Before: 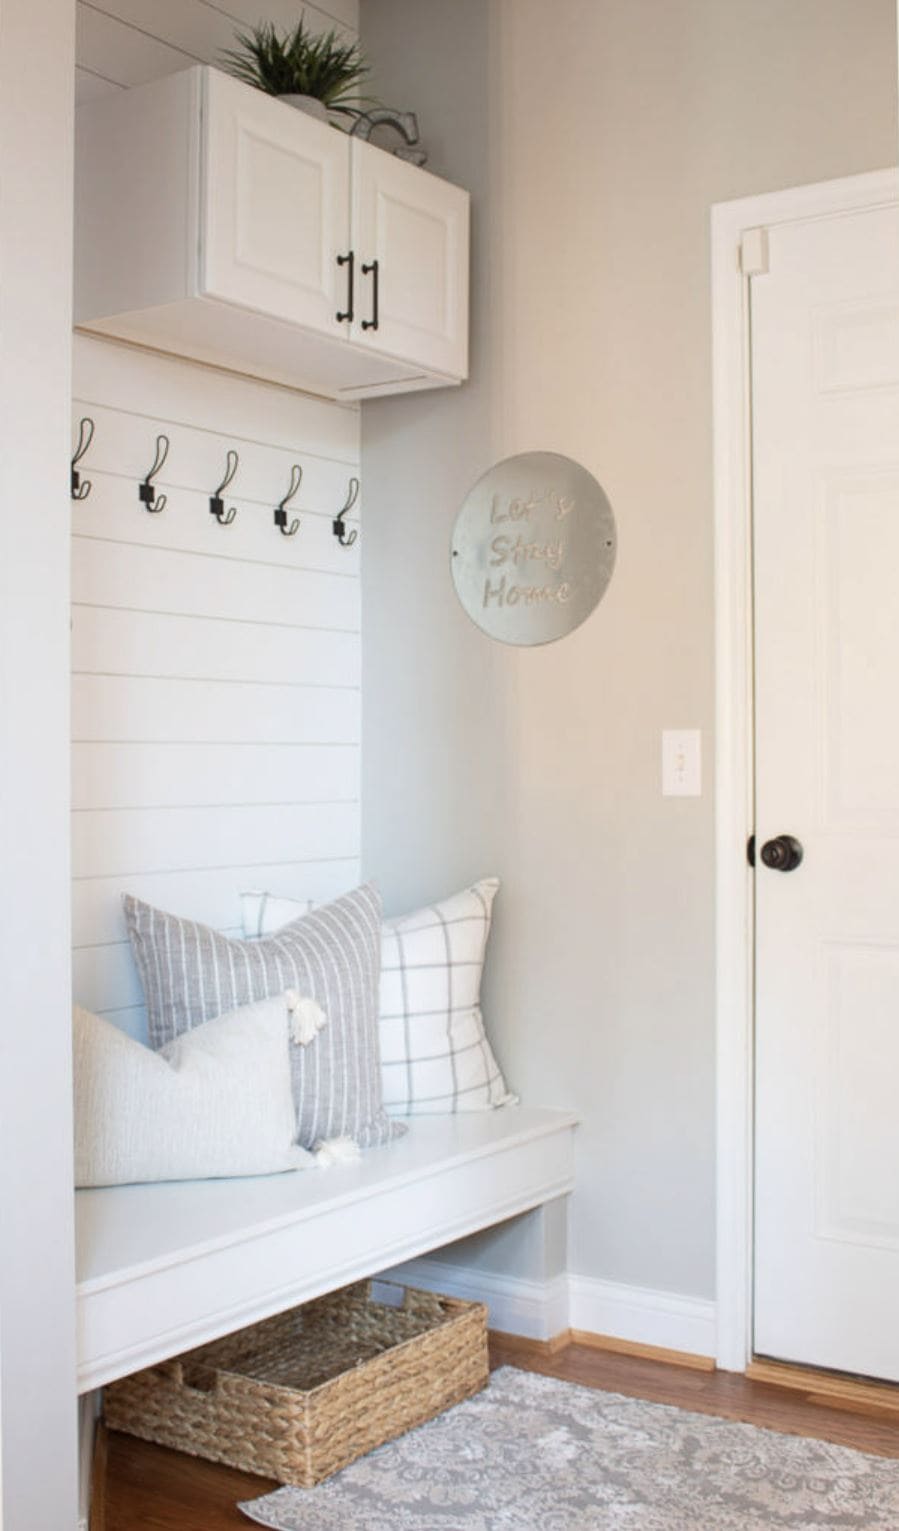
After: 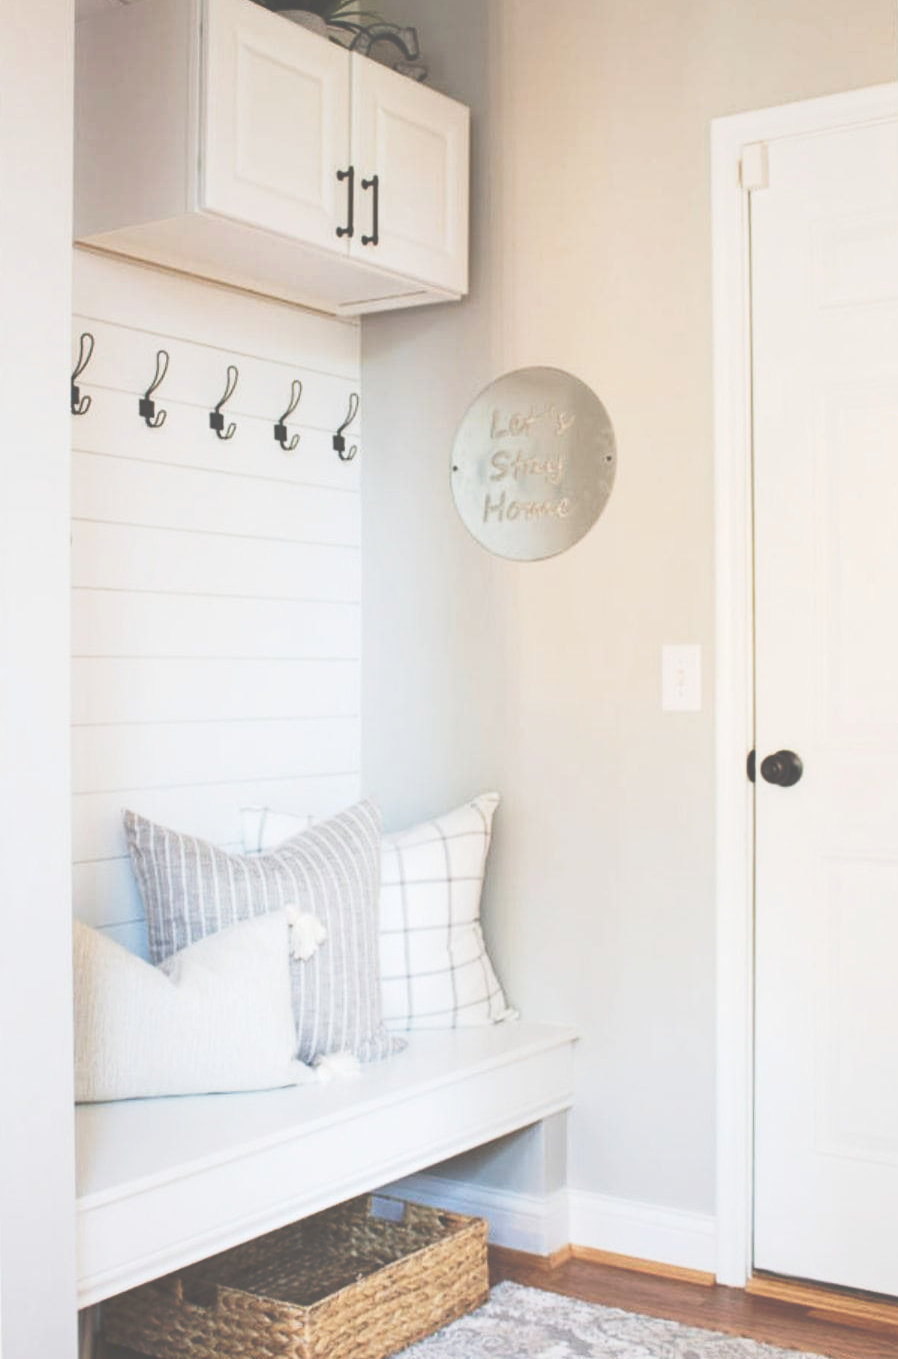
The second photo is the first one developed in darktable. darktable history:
exposure: compensate highlight preservation false
tone curve: curves: ch0 [(0, 0) (0.003, 0.319) (0.011, 0.319) (0.025, 0.323) (0.044, 0.323) (0.069, 0.327) (0.1, 0.33) (0.136, 0.338) (0.177, 0.348) (0.224, 0.361) (0.277, 0.374) (0.335, 0.398) (0.399, 0.444) (0.468, 0.516) (0.543, 0.595) (0.623, 0.694) (0.709, 0.793) (0.801, 0.883) (0.898, 0.942) (1, 1)], preserve colors none
crop and rotate: top 5.609%, bottom 5.609%
